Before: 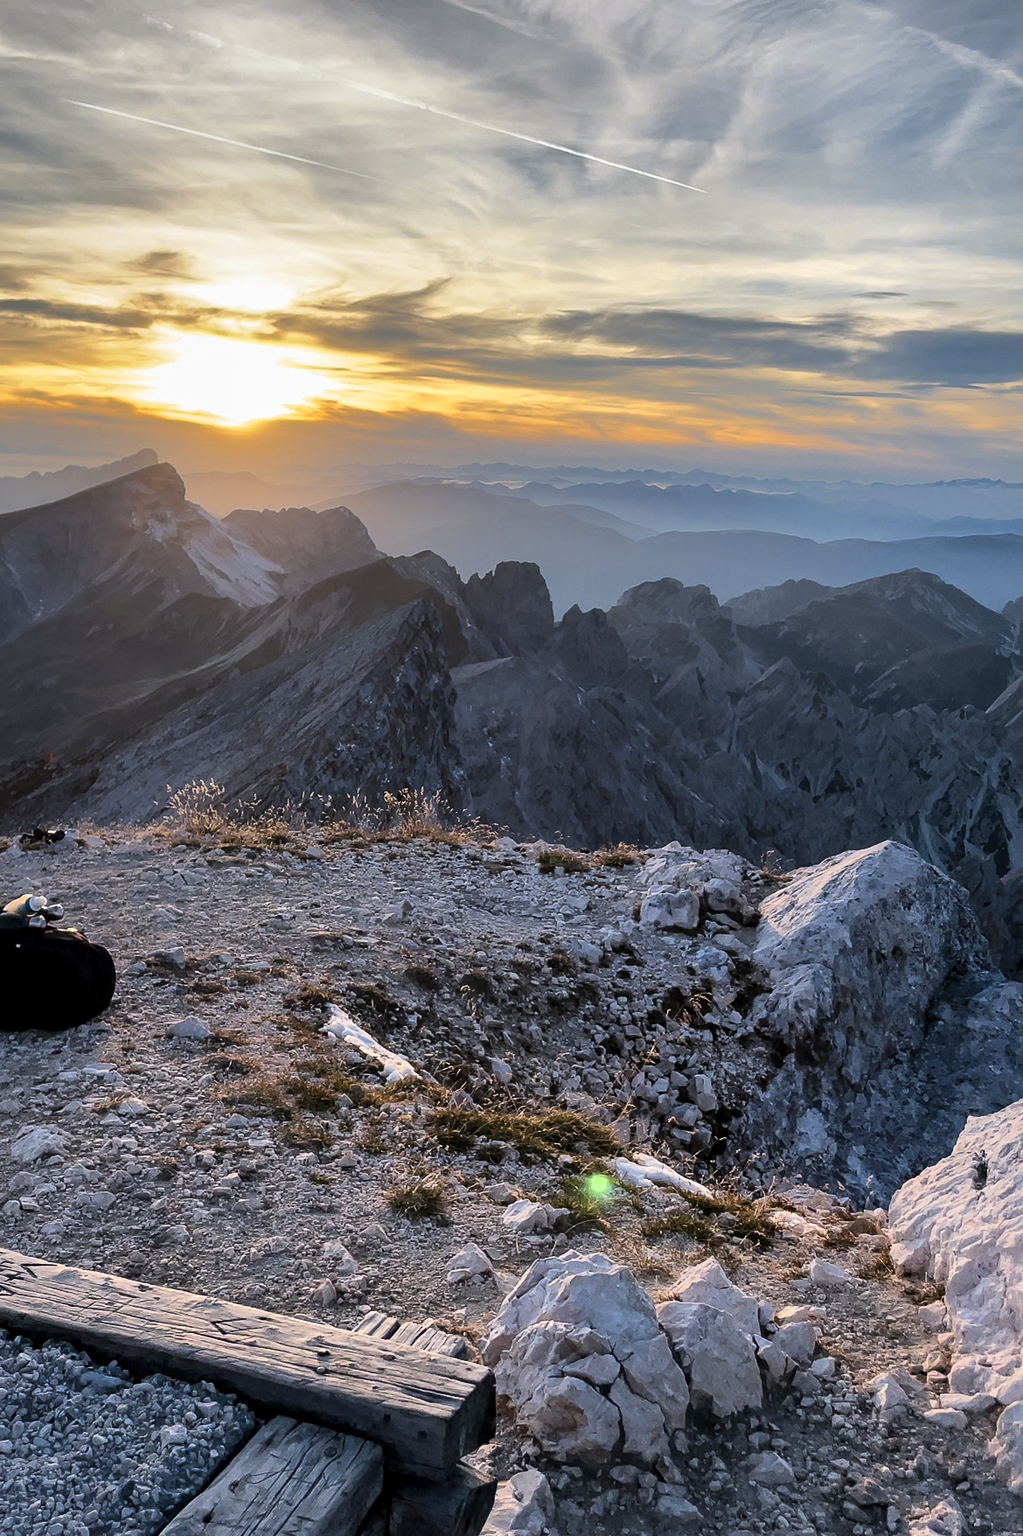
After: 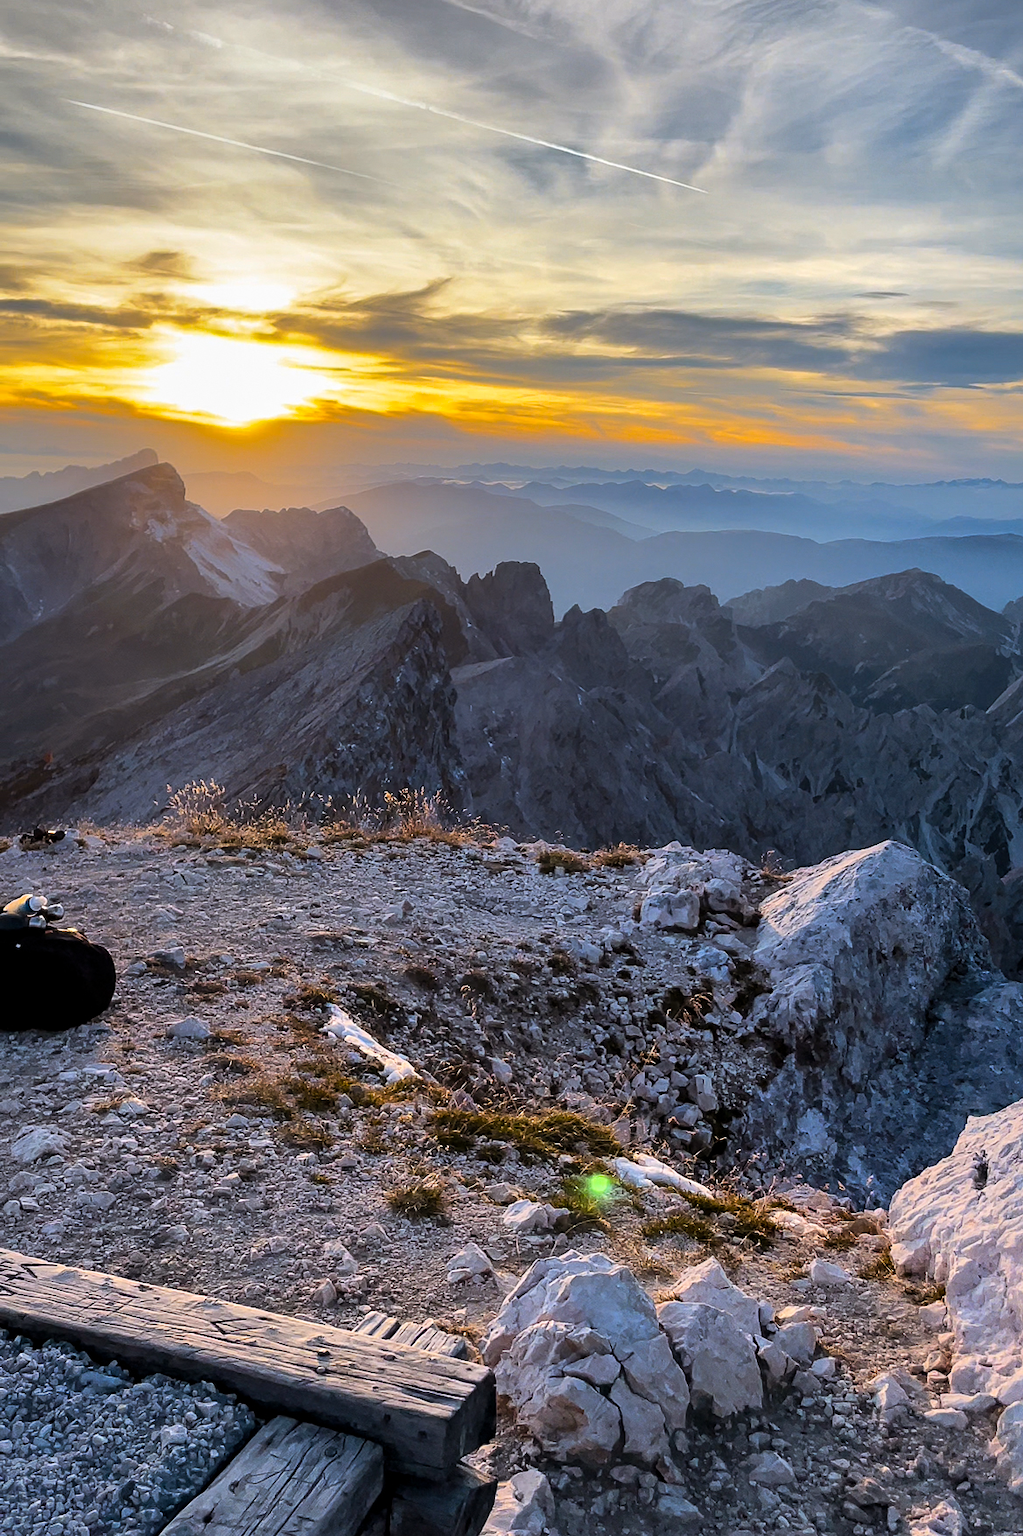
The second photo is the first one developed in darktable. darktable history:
color balance rgb: shadows lift › chroma 2.003%, shadows lift › hue 52.86°, perceptual saturation grading › global saturation 31.287%, global vibrance 20%
